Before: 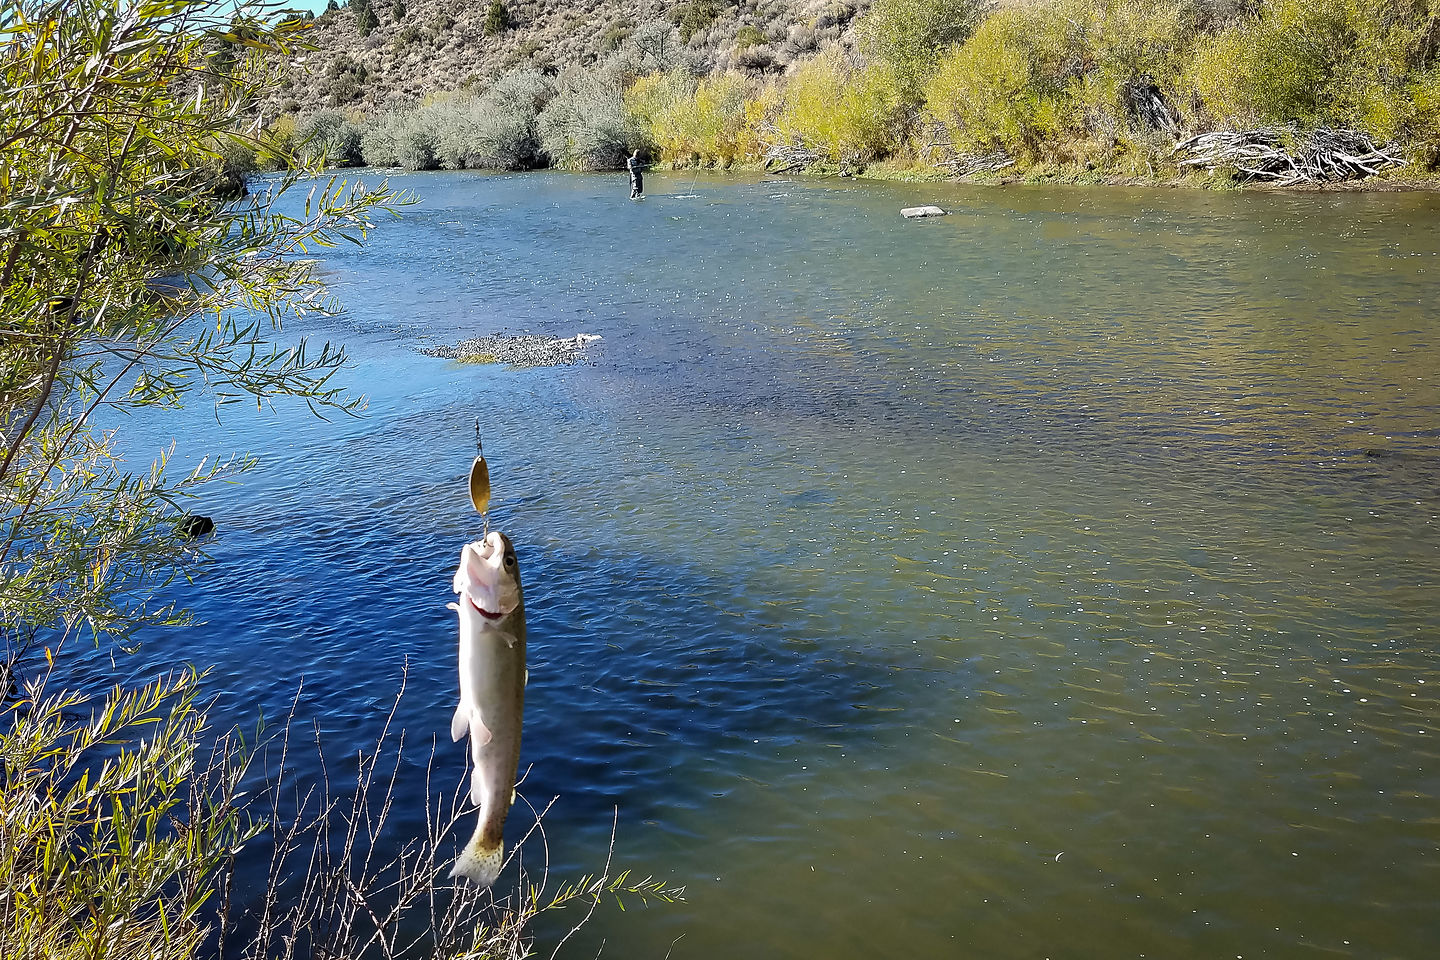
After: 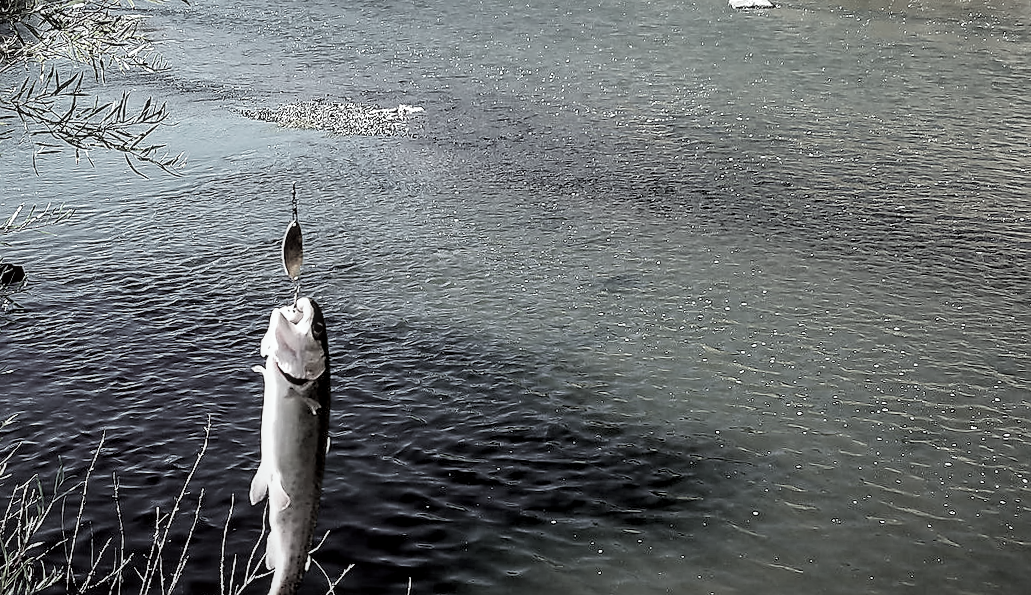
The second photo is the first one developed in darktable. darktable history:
filmic rgb: black relative exposure -3.64 EV, white relative exposure 2.44 EV, hardness 3.29
color correction: highlights a* -2.73, highlights b* -2.09, shadows a* 2.41, shadows b* 2.73
crop and rotate: angle -3.37°, left 9.79%, top 20.73%, right 12.42%, bottom 11.82%
local contrast: on, module defaults
color balance rgb: perceptual saturation grading › global saturation 25%, global vibrance 20%
sharpen: on, module defaults
color contrast: green-magenta contrast 0.3, blue-yellow contrast 0.15
